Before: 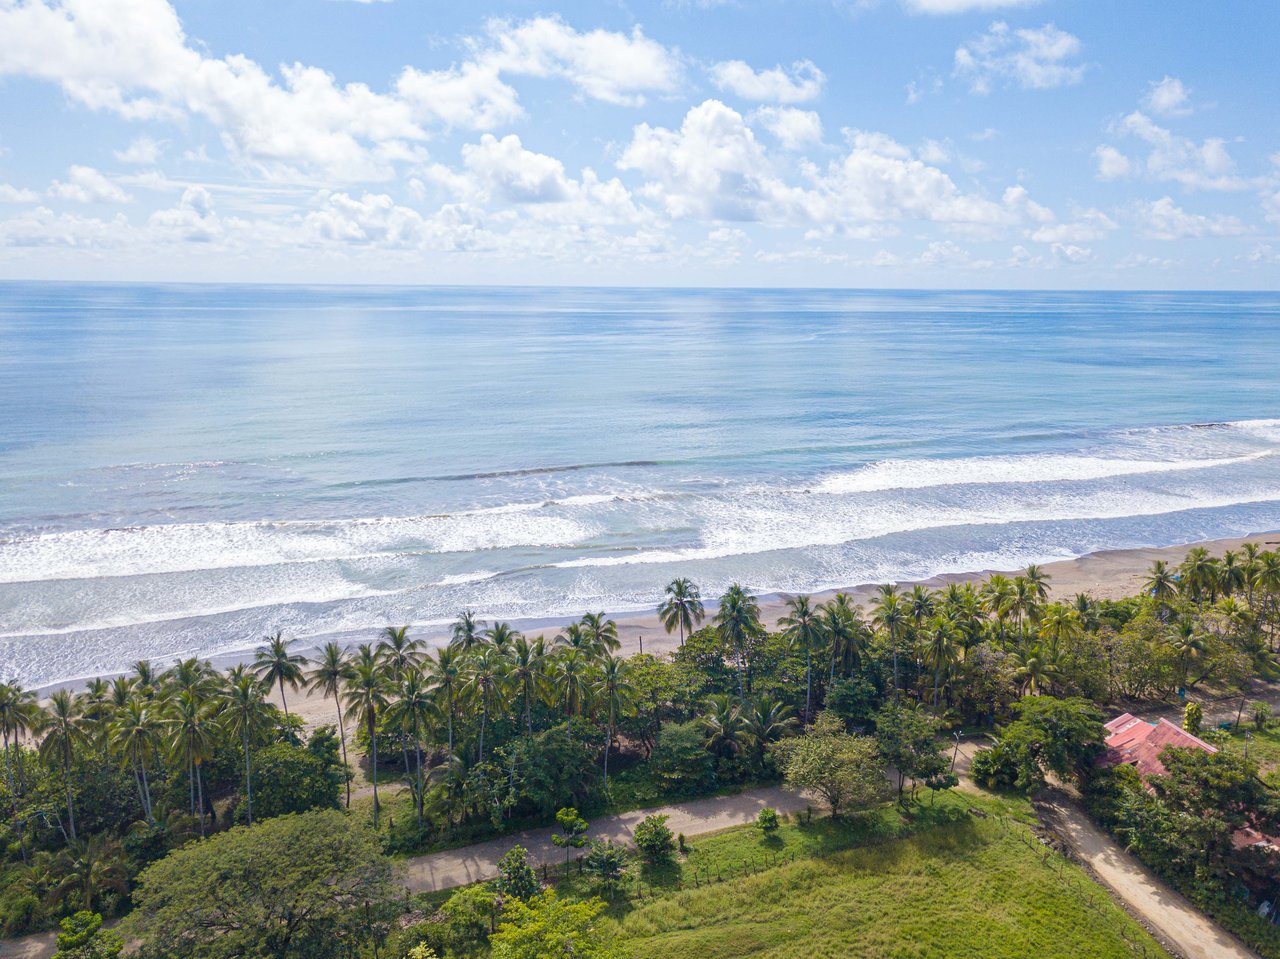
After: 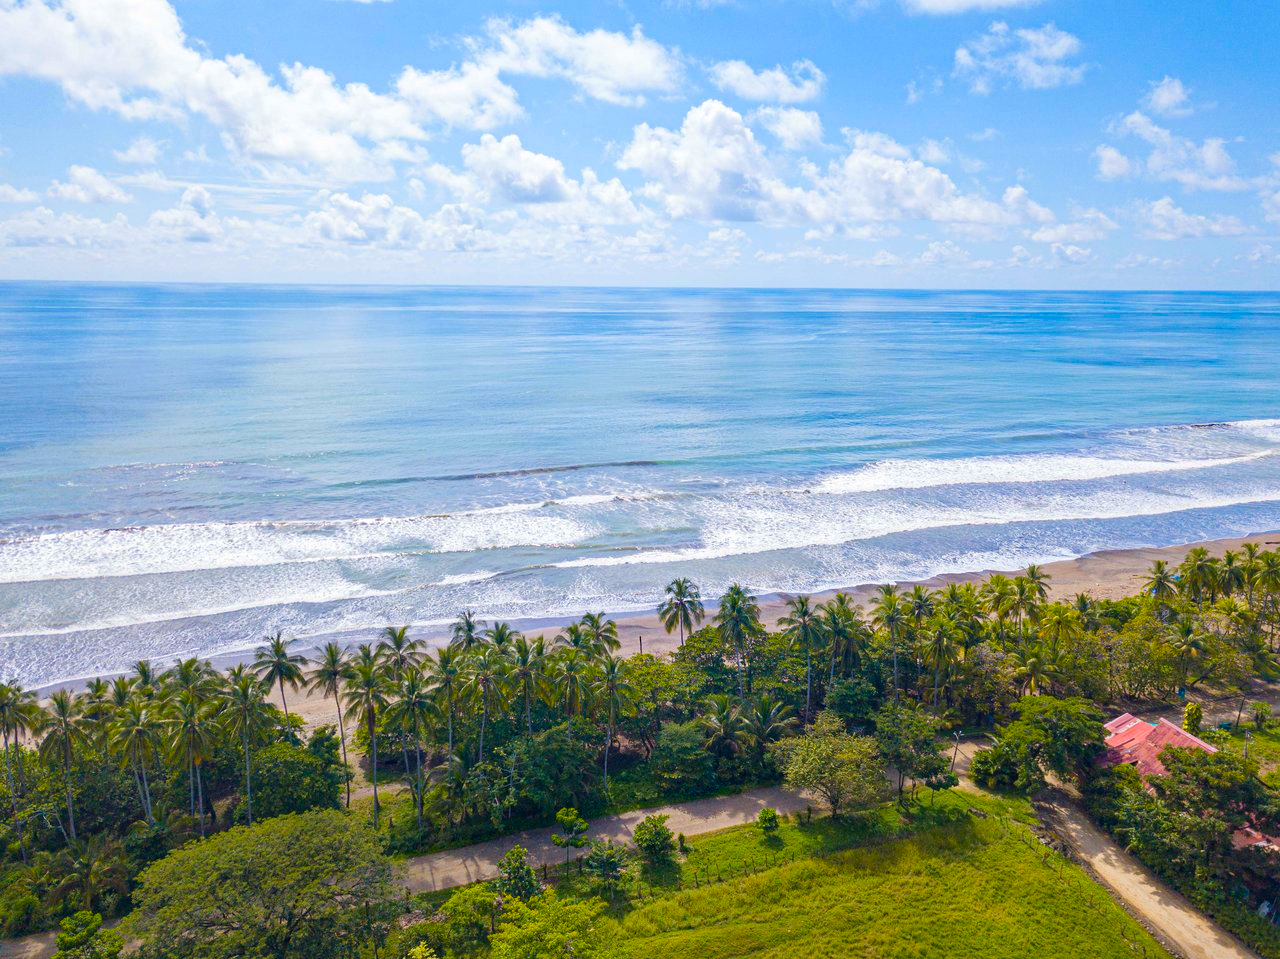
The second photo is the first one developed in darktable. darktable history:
color balance rgb: perceptual saturation grading › global saturation 42.998%, global vibrance 9.385%
haze removal: adaptive false
